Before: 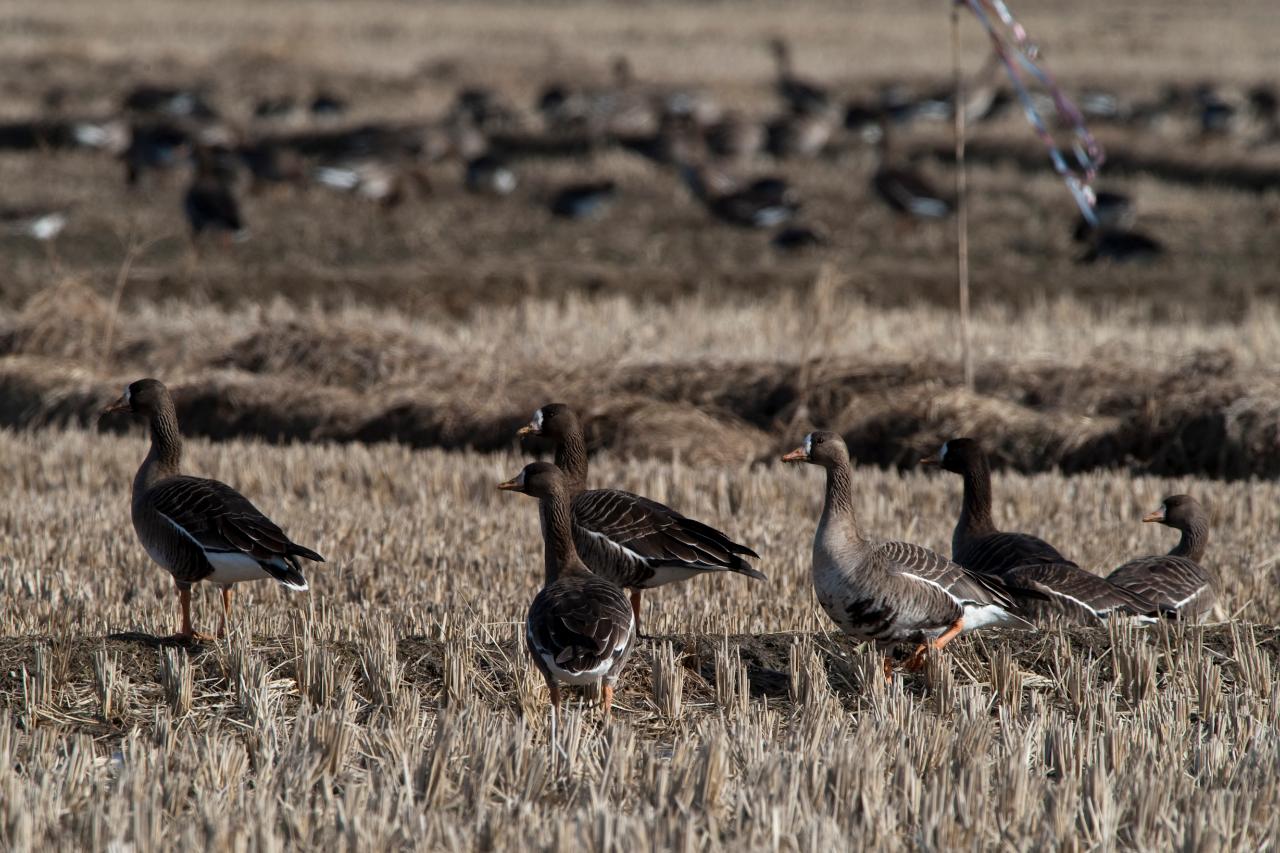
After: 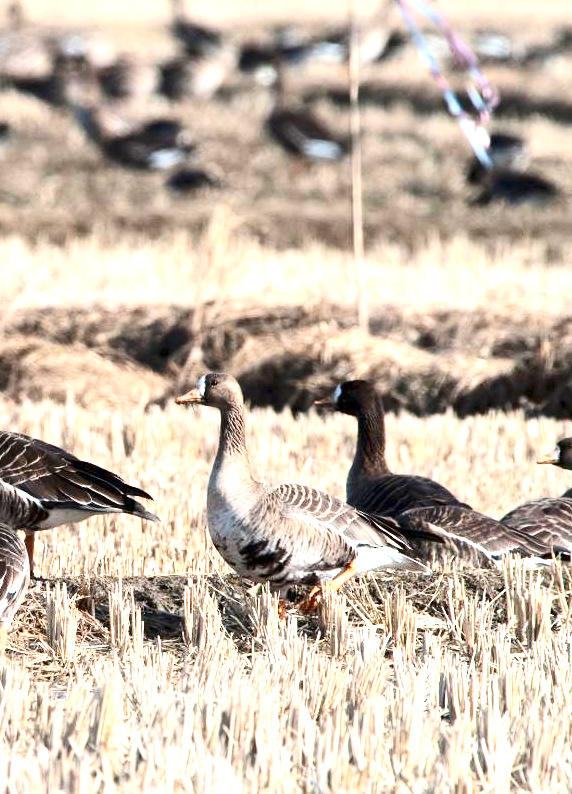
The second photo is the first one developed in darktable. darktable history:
crop: left 47.345%, top 6.856%, right 7.947%
contrast brightness saturation: contrast 0.242, brightness 0.091
exposure: exposure 2.051 EV, compensate highlight preservation false
